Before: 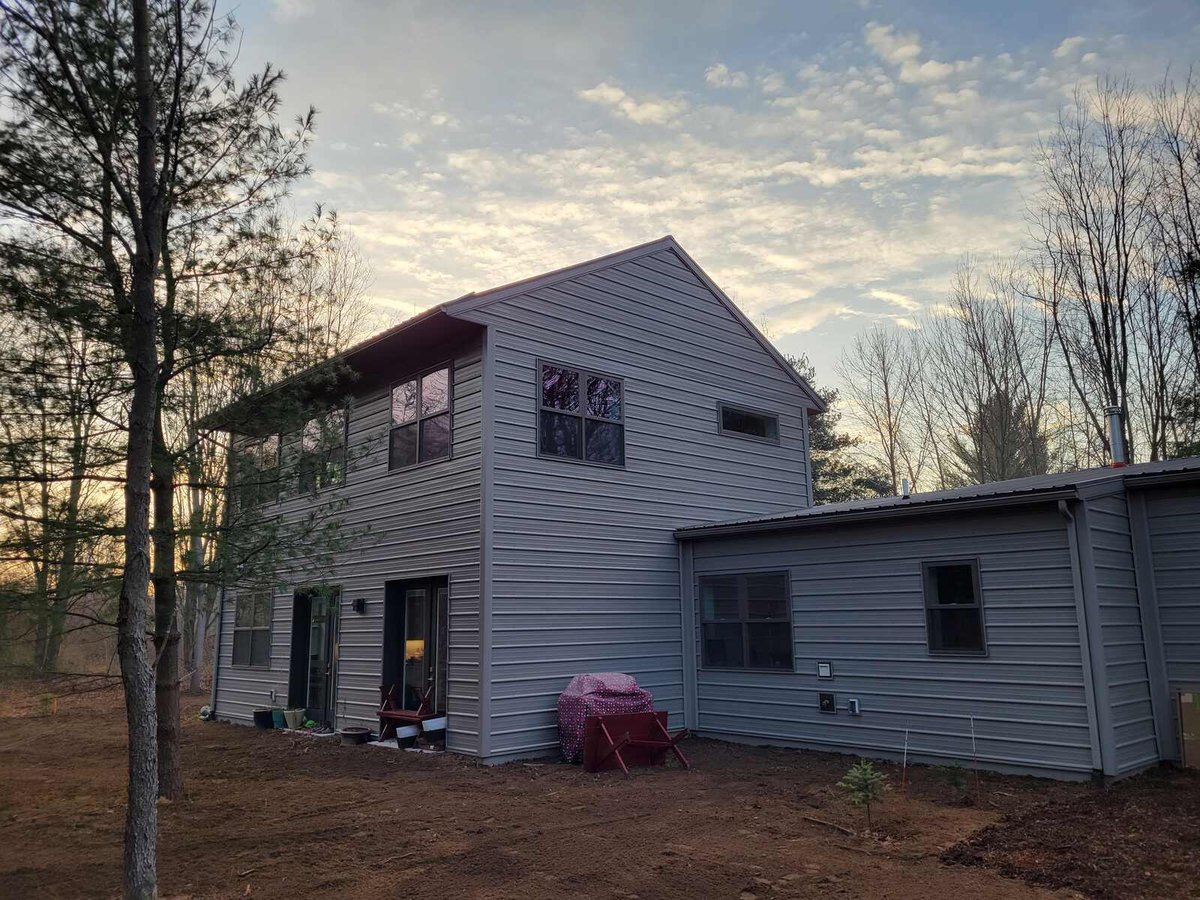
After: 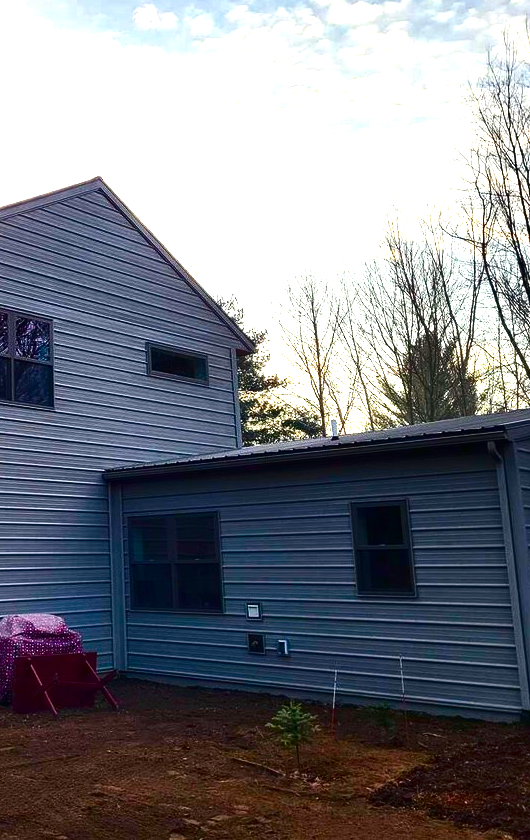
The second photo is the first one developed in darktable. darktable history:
exposure: black level correction 0, exposure 0.9 EV, compensate highlight preservation false
color balance rgb: shadows lift › chroma 1%, shadows lift › hue 217.2°, power › hue 310.8°, highlights gain › chroma 1%, highlights gain › hue 54°, global offset › luminance 0.5%, global offset › hue 171.6°, perceptual saturation grading › global saturation 14.09%, perceptual saturation grading › highlights -25%, perceptual saturation grading › shadows 30%, perceptual brilliance grading › highlights 13.42%, perceptual brilliance grading › mid-tones 8.05%, perceptual brilliance grading › shadows -17.45%, global vibrance 25%
crop: left 47.628%, top 6.643%, right 7.874%
contrast brightness saturation: contrast 0.1, brightness -0.26, saturation 0.14
white balance: red 0.978, blue 0.999
